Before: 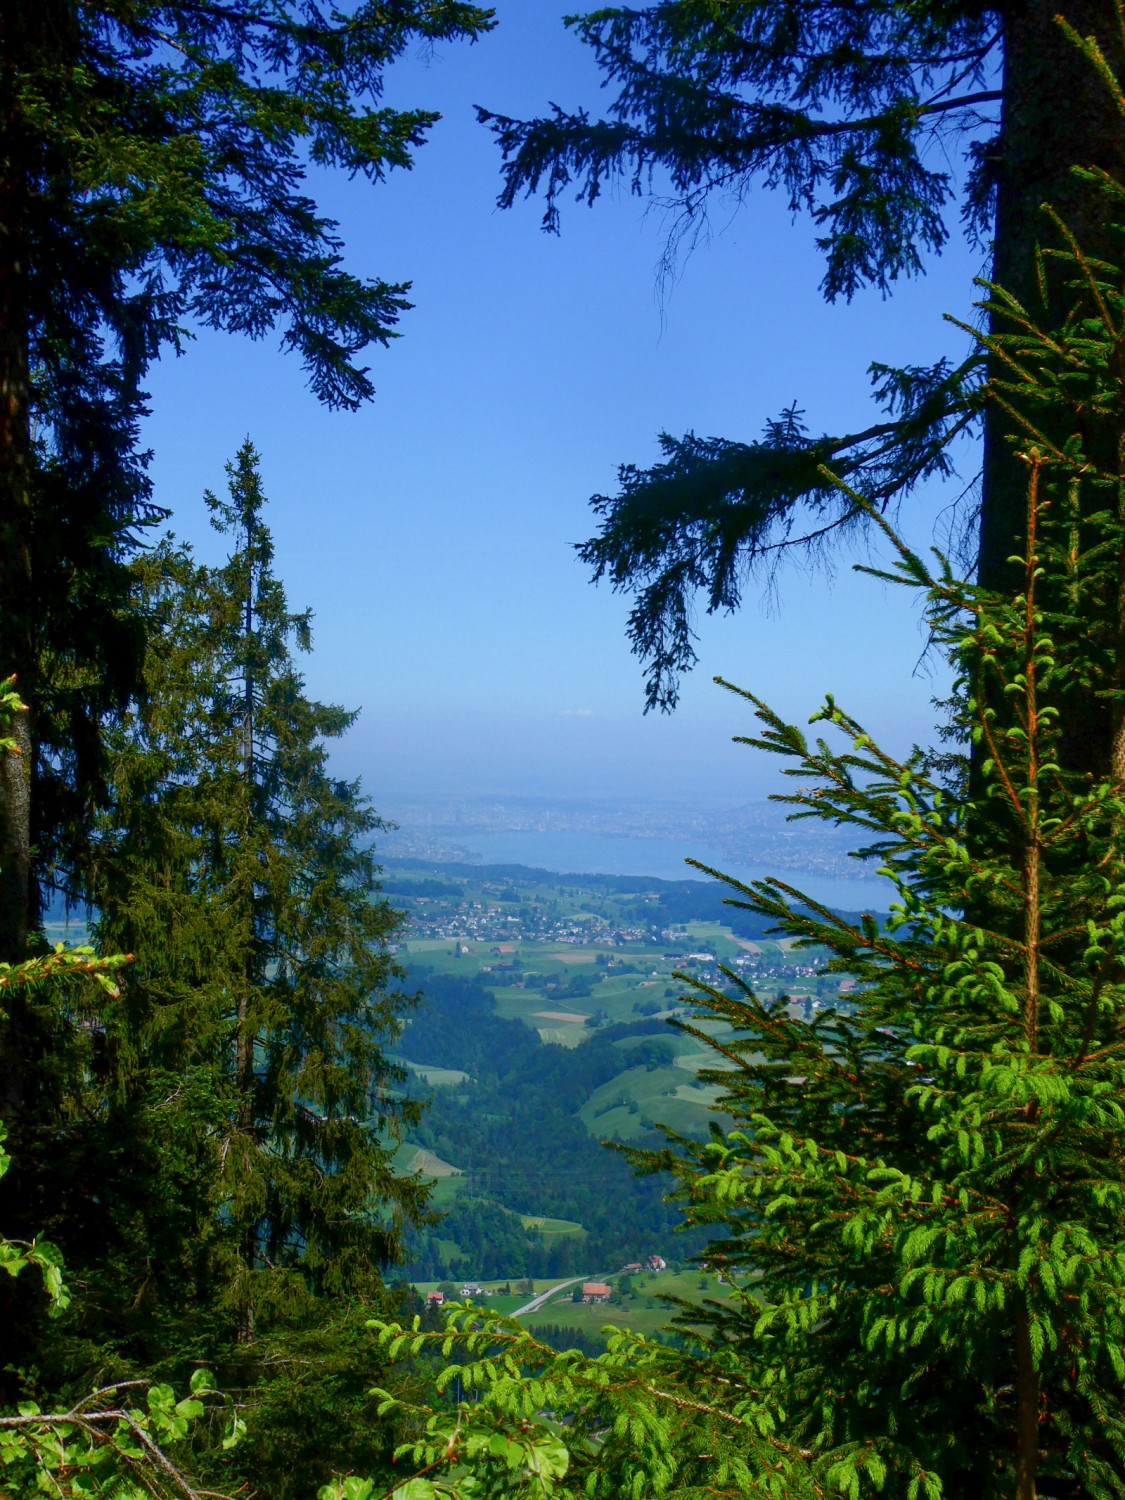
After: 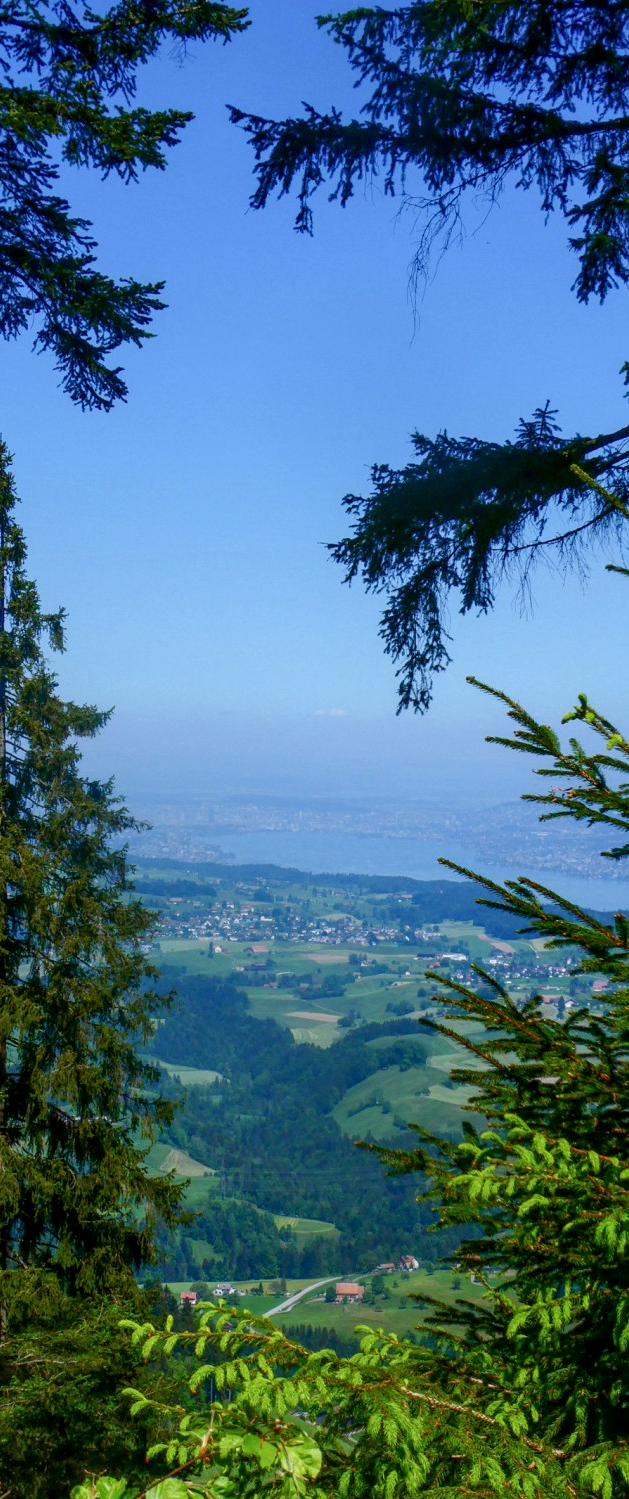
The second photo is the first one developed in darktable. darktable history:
crop: left 22.014%, right 22.049%, bottom 0.008%
local contrast: on, module defaults
